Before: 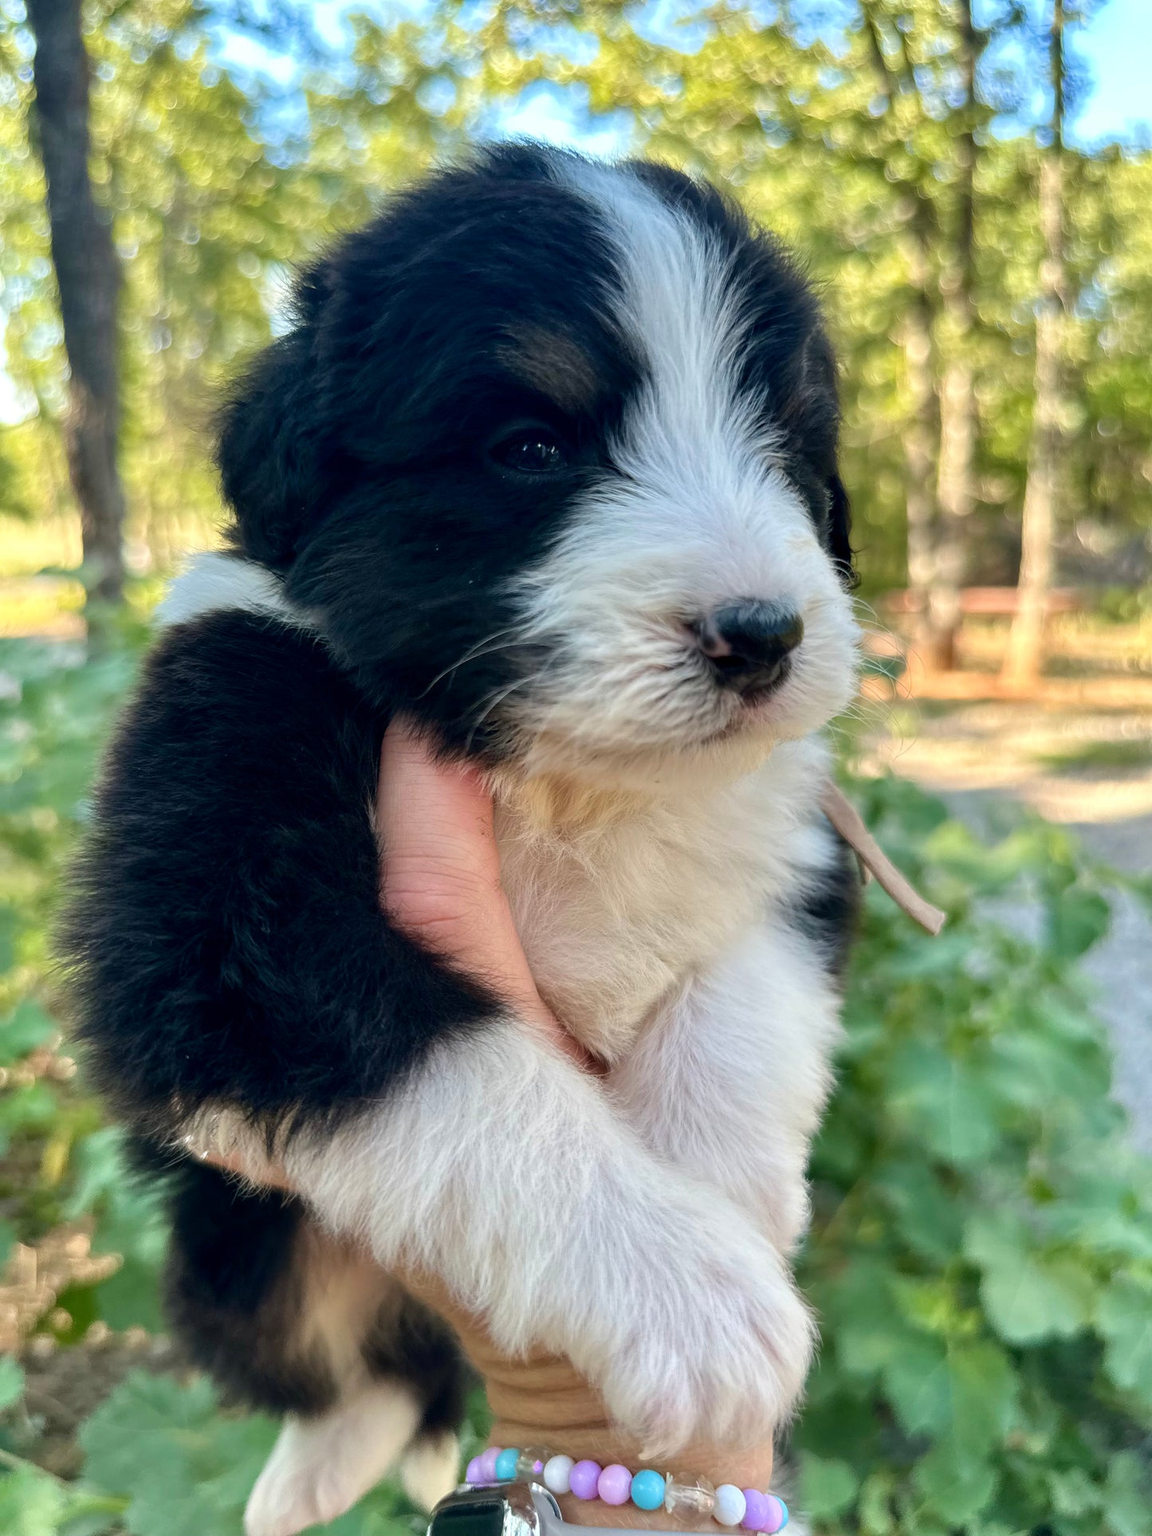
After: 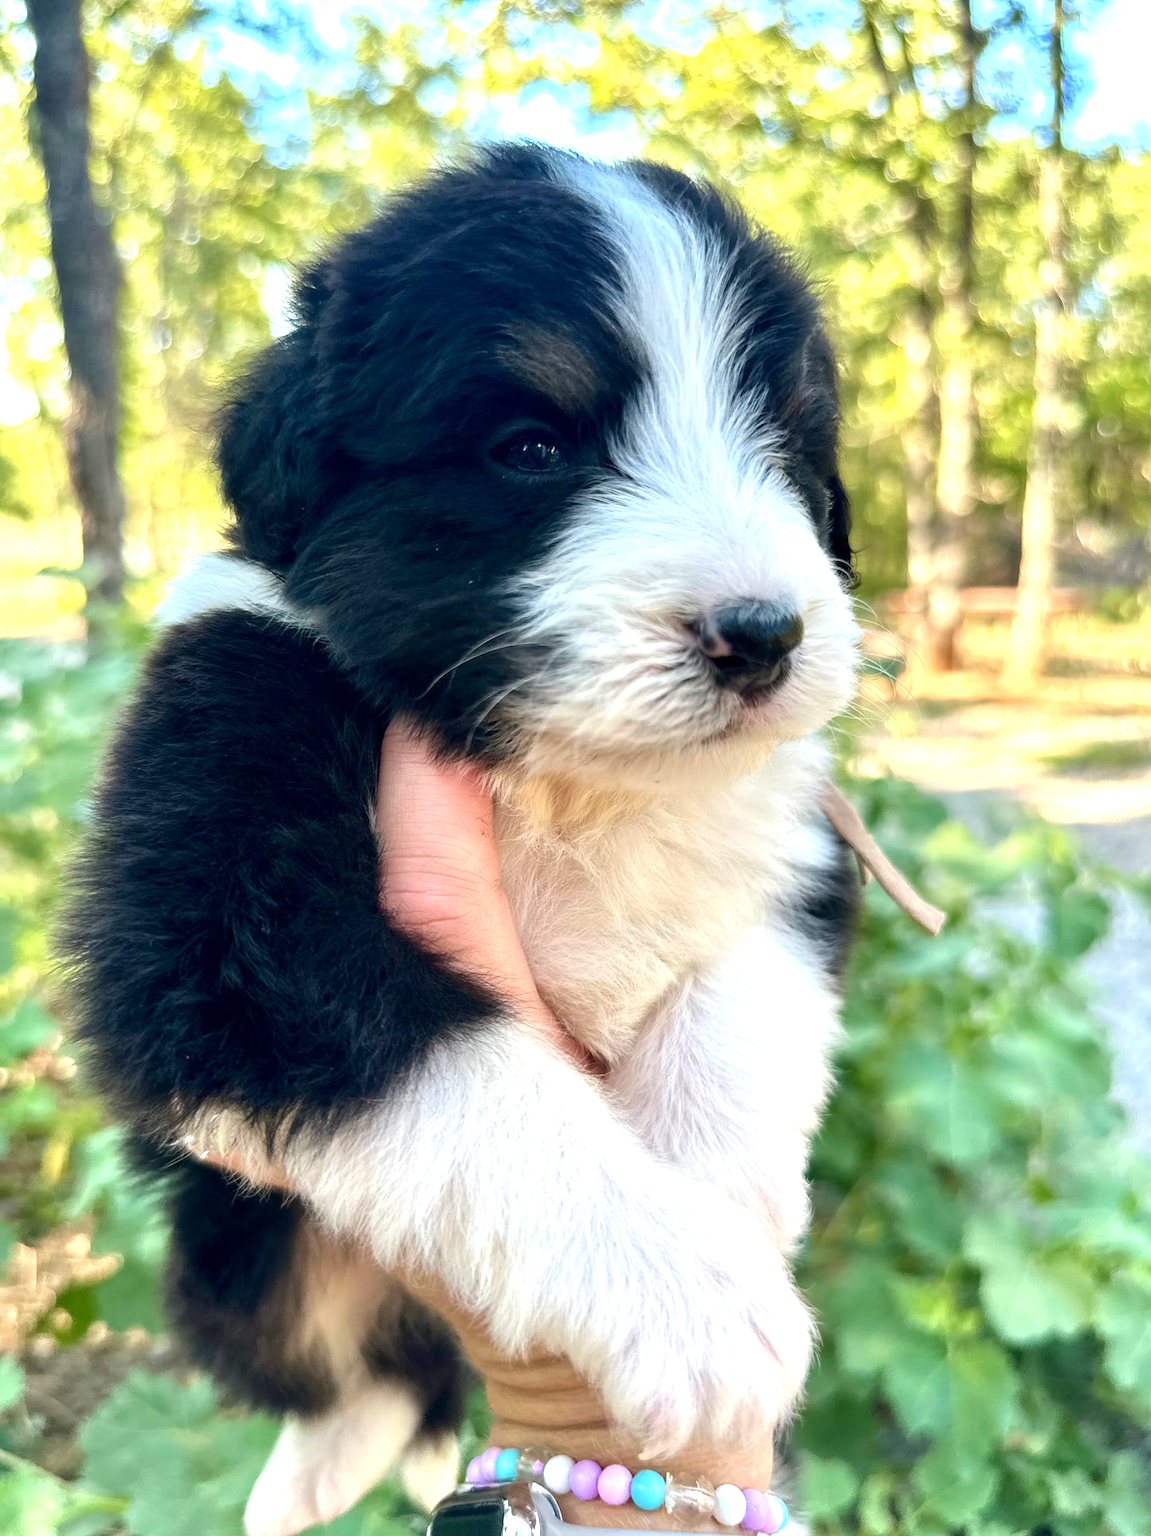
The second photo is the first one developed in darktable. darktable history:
exposure: exposure 0.782 EV, compensate exposure bias true, compensate highlight preservation false
